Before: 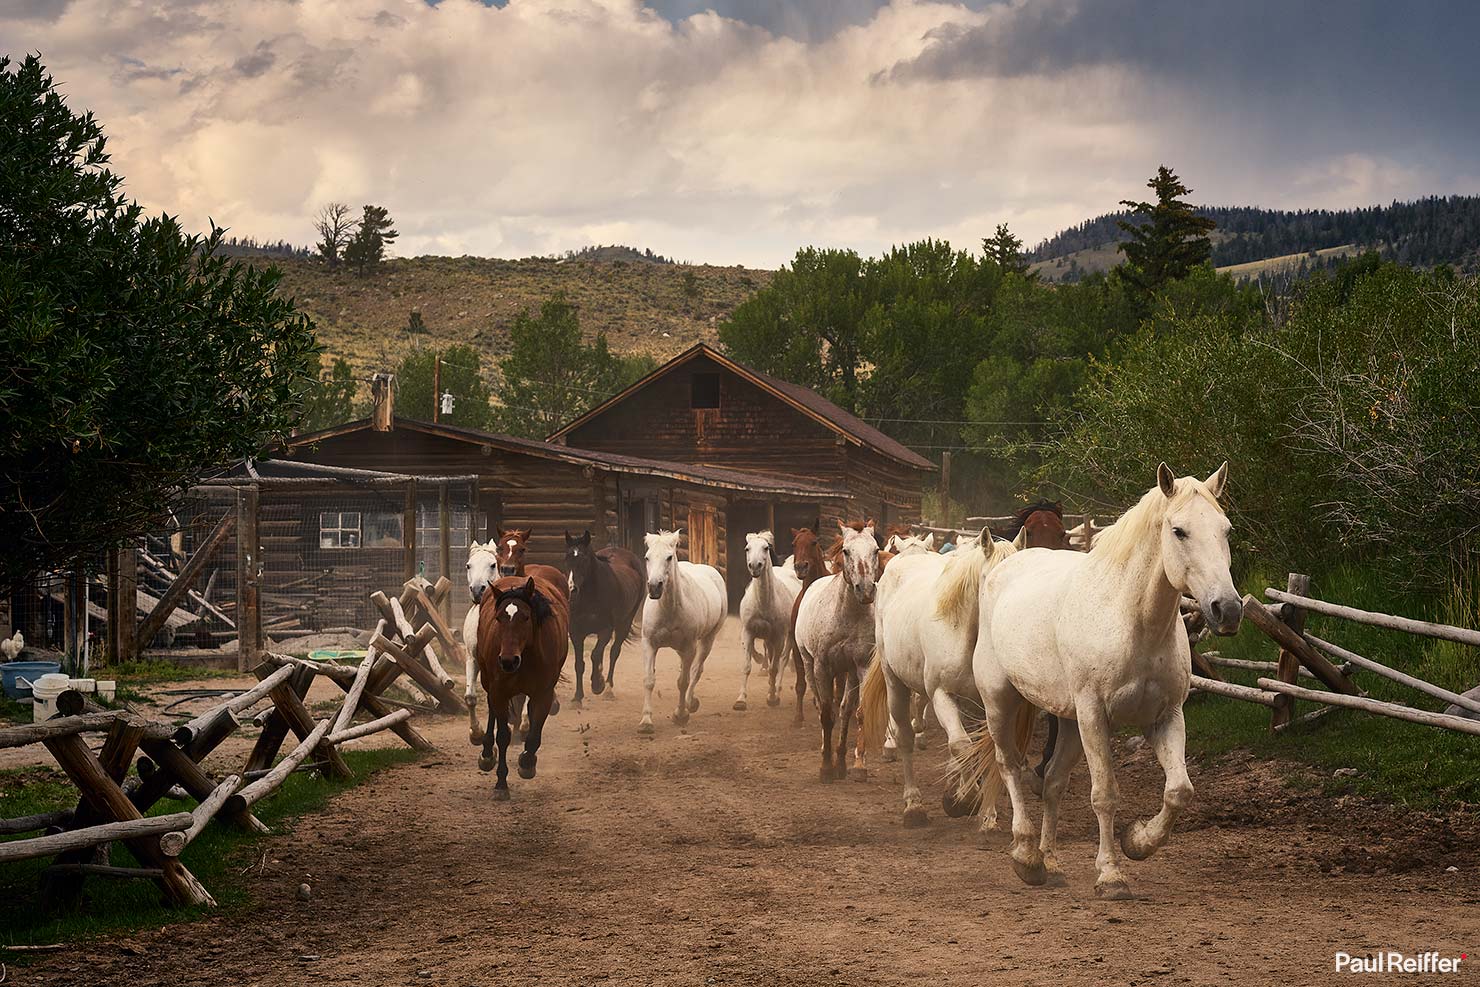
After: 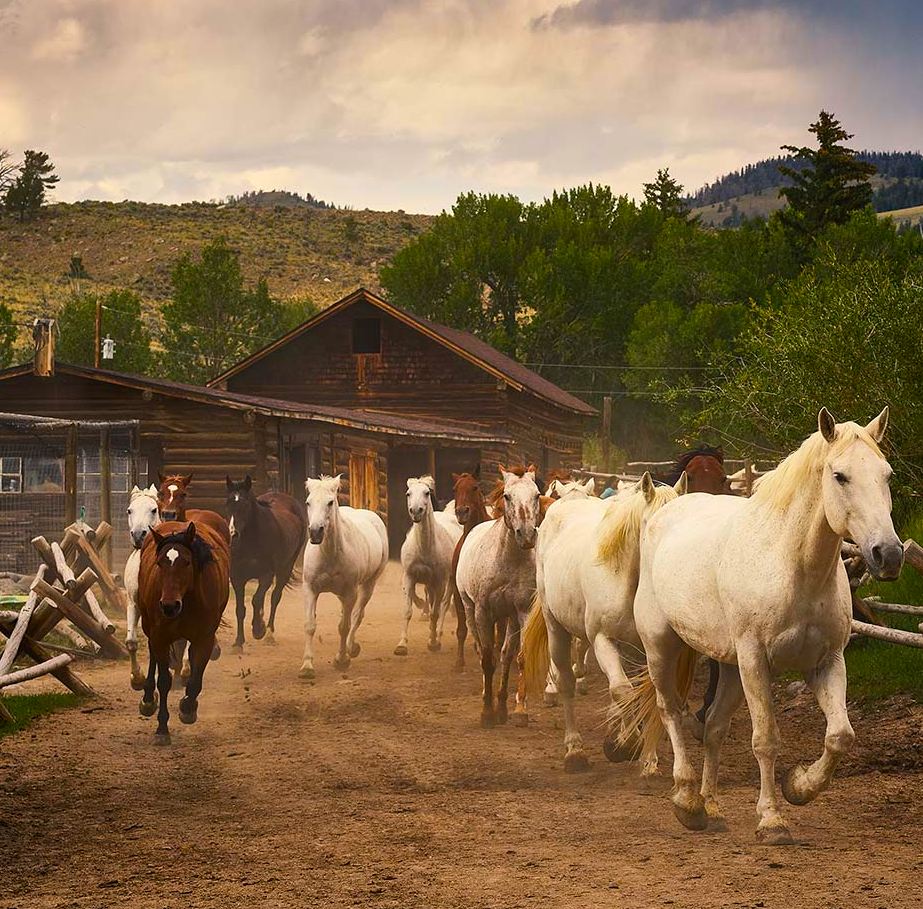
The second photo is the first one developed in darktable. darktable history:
crop and rotate: left 22.918%, top 5.629%, right 14.711%, bottom 2.247%
color balance rgb: linear chroma grading › global chroma 13.3%, global vibrance 41.49%
